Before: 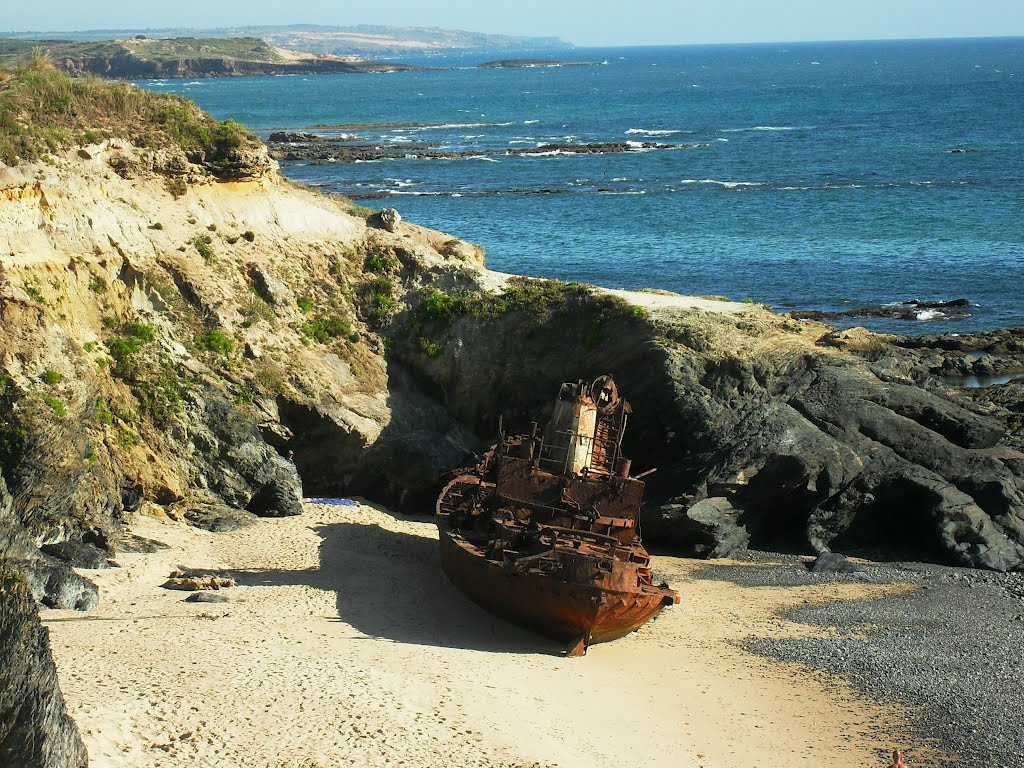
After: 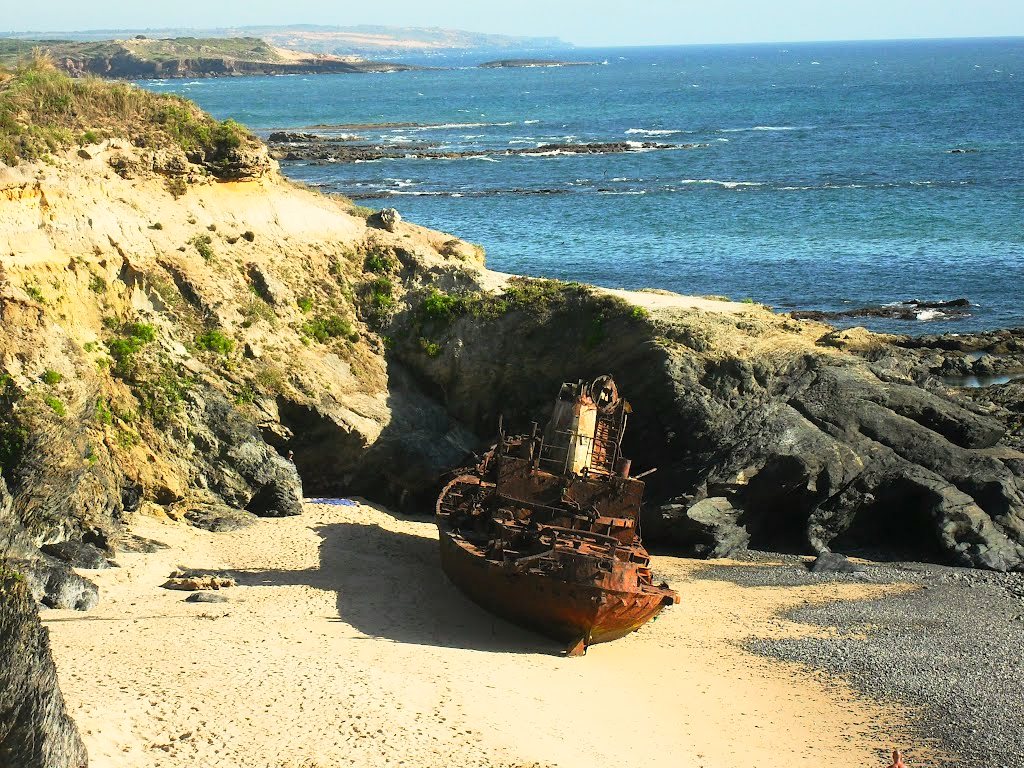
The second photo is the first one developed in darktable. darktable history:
contrast brightness saturation: contrast 0.198, brightness 0.147, saturation 0.138
color correction: highlights a* 3.9, highlights b* 5.13
